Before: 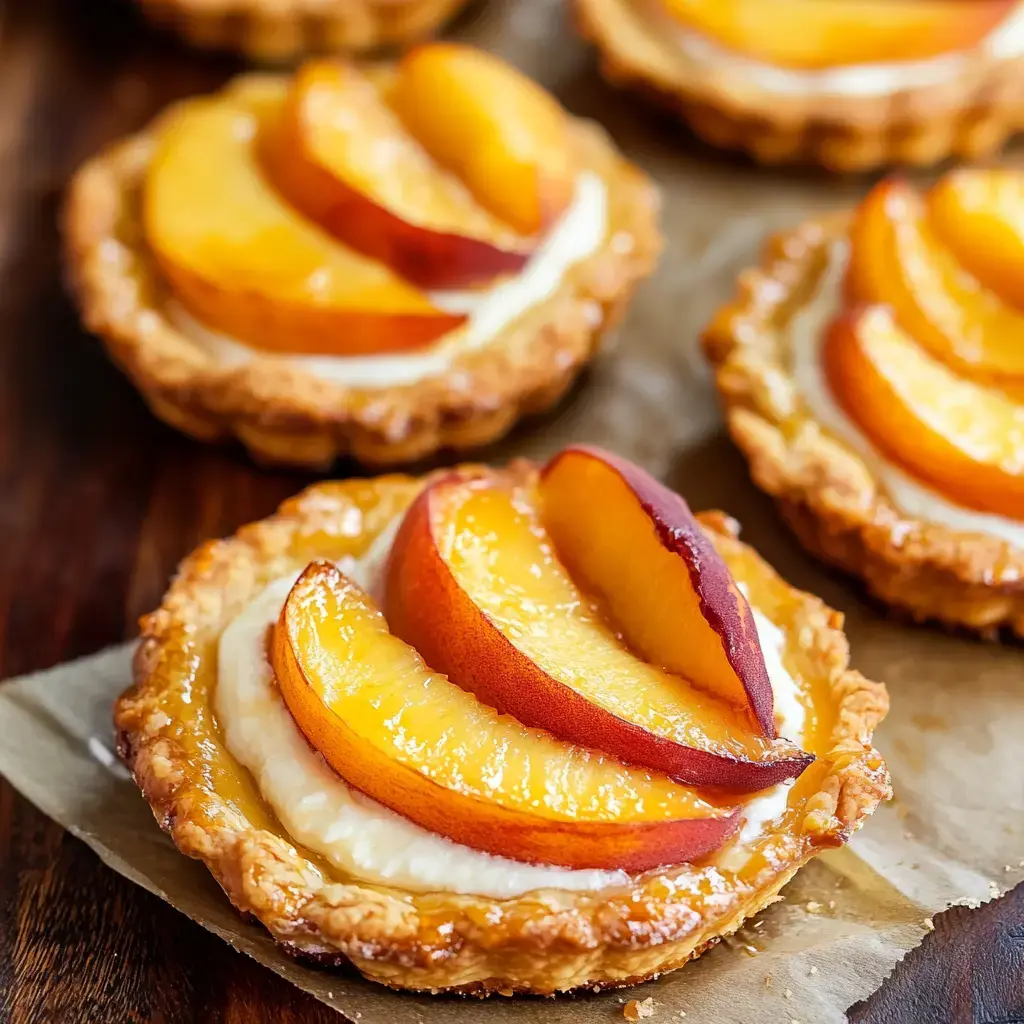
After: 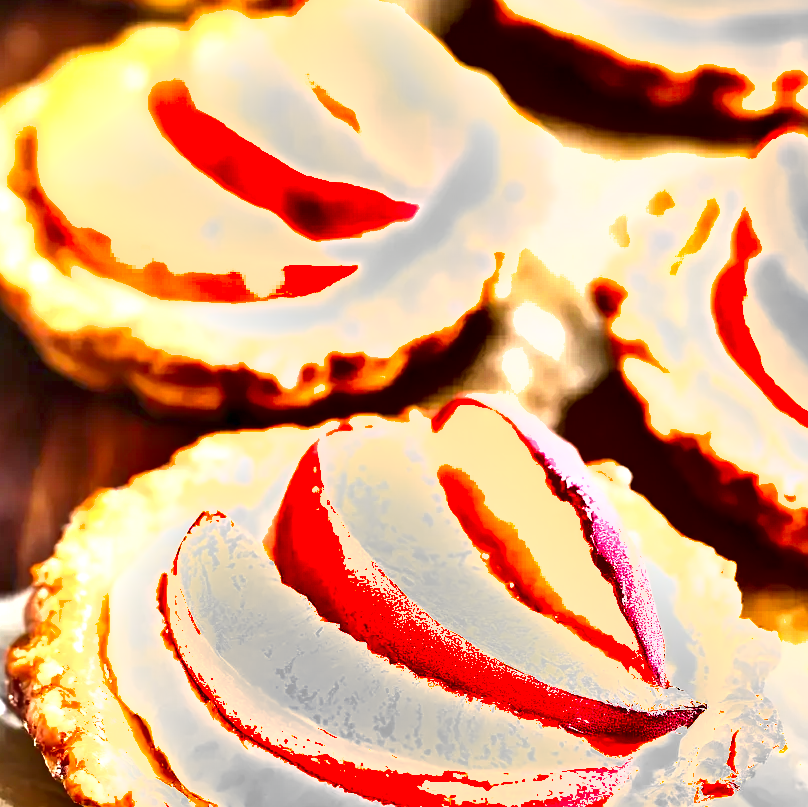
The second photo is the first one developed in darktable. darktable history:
crop and rotate: left 10.551%, top 5.062%, right 10.506%, bottom 16.08%
exposure: black level correction 0, exposure 2.147 EV, compensate exposure bias true, compensate highlight preservation false
shadows and highlights: low approximation 0.01, soften with gaussian
